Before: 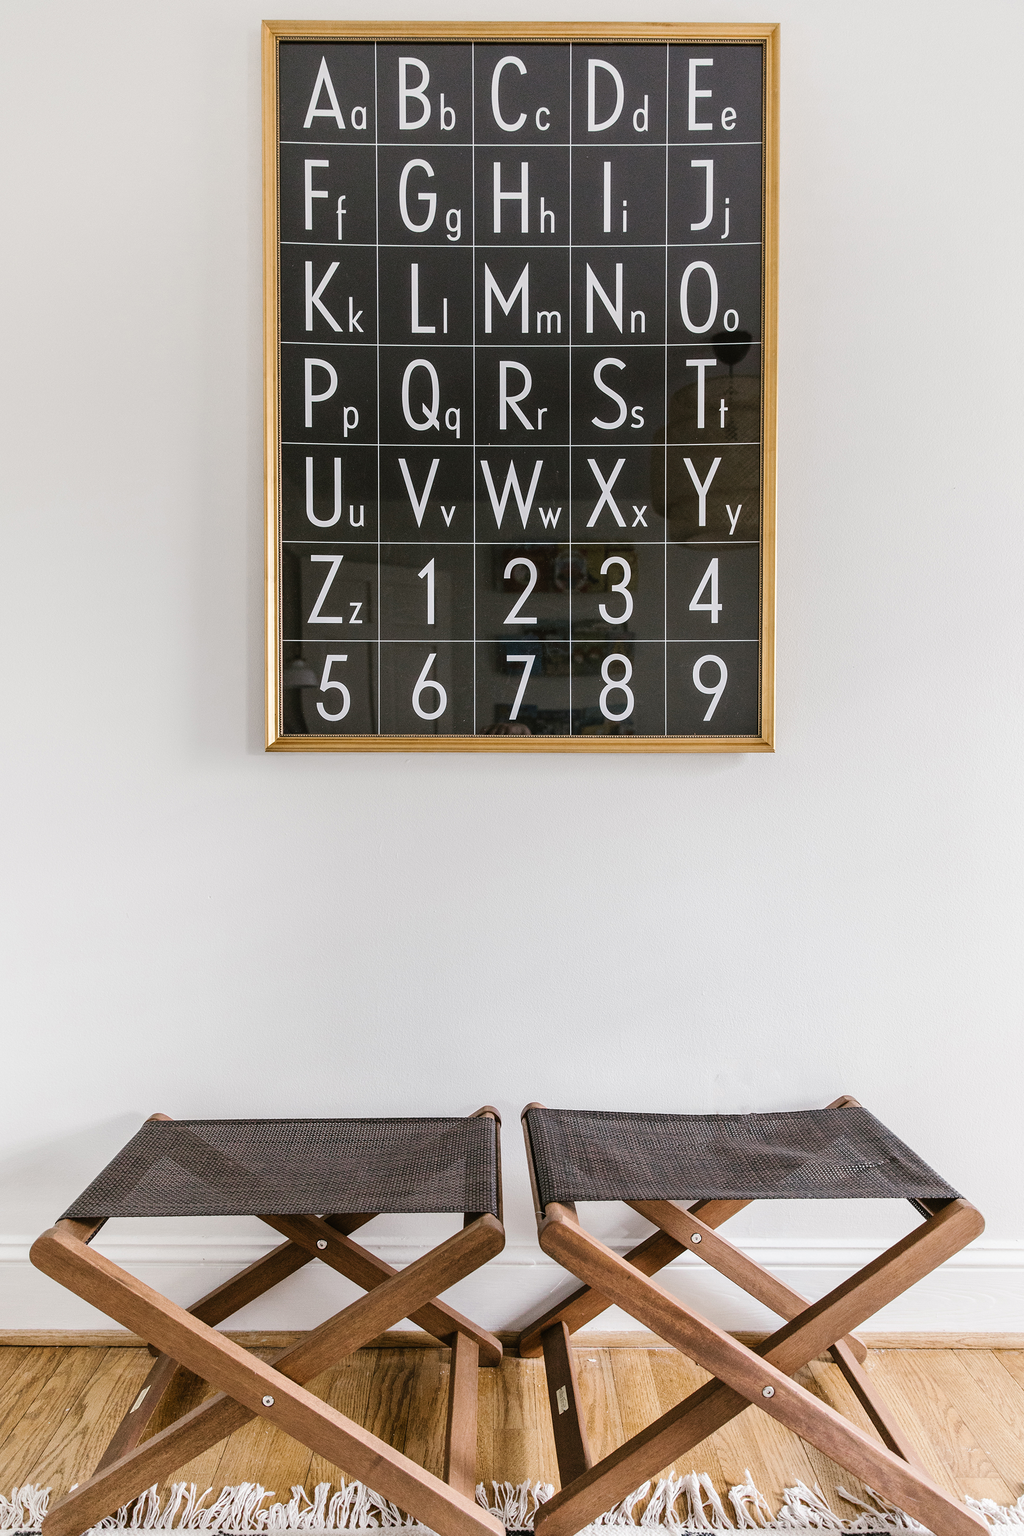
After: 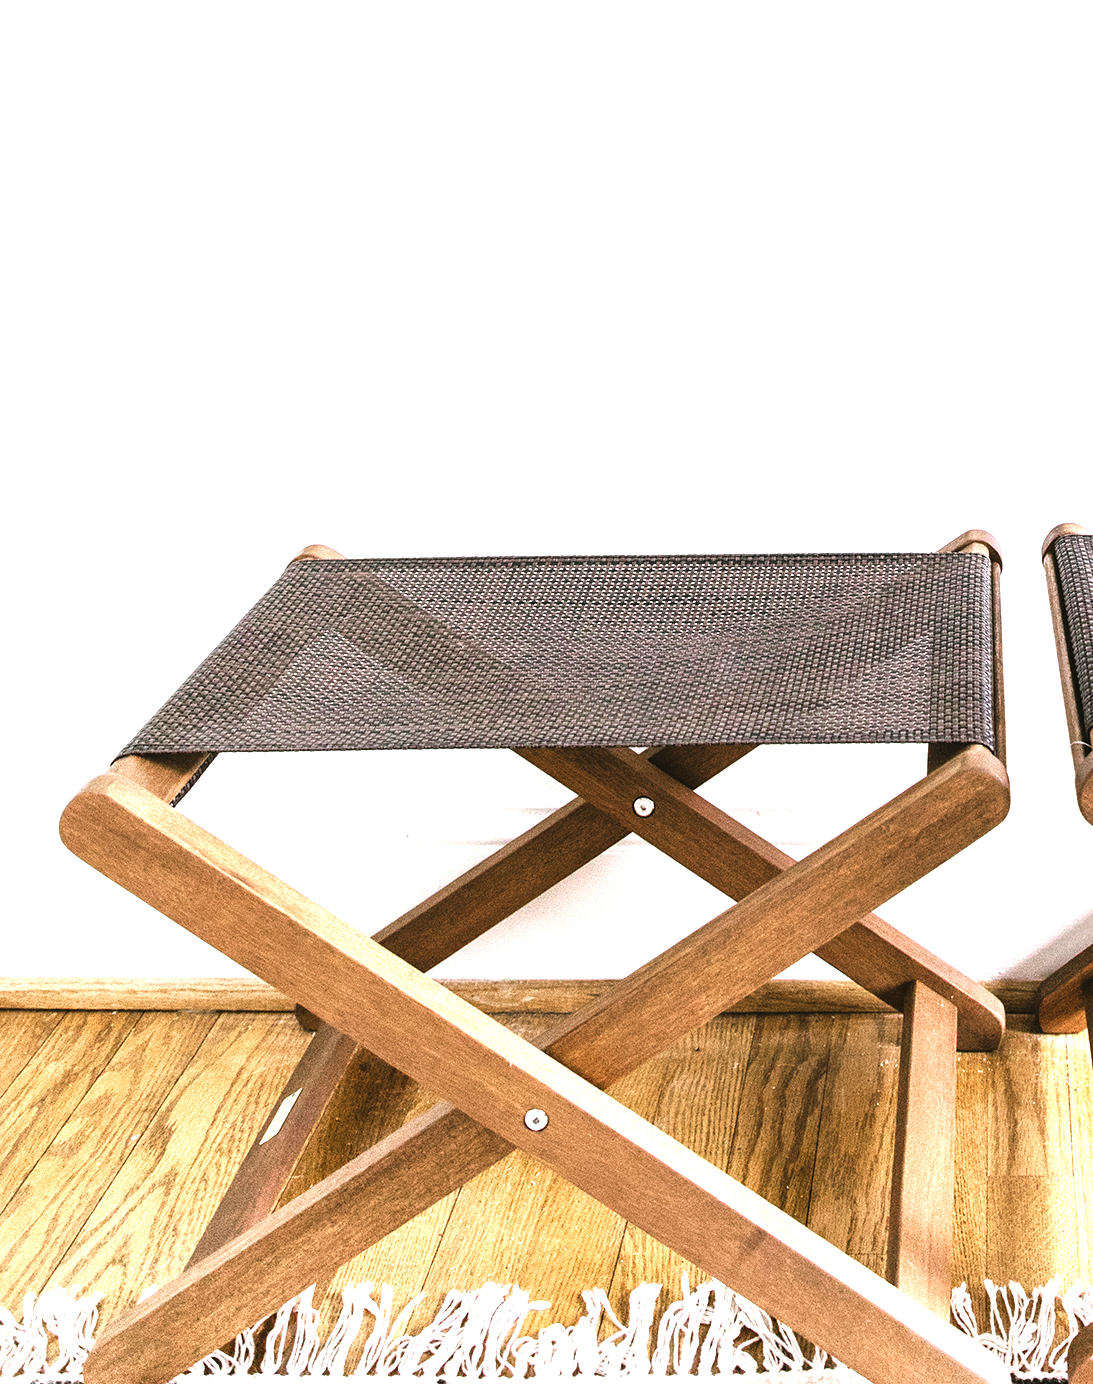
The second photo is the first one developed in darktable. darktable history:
crop and rotate: top 54.778%, right 46.61%, bottom 0.159%
exposure: black level correction 0, exposure 1.388 EV, compensate exposure bias true, compensate highlight preservation false
